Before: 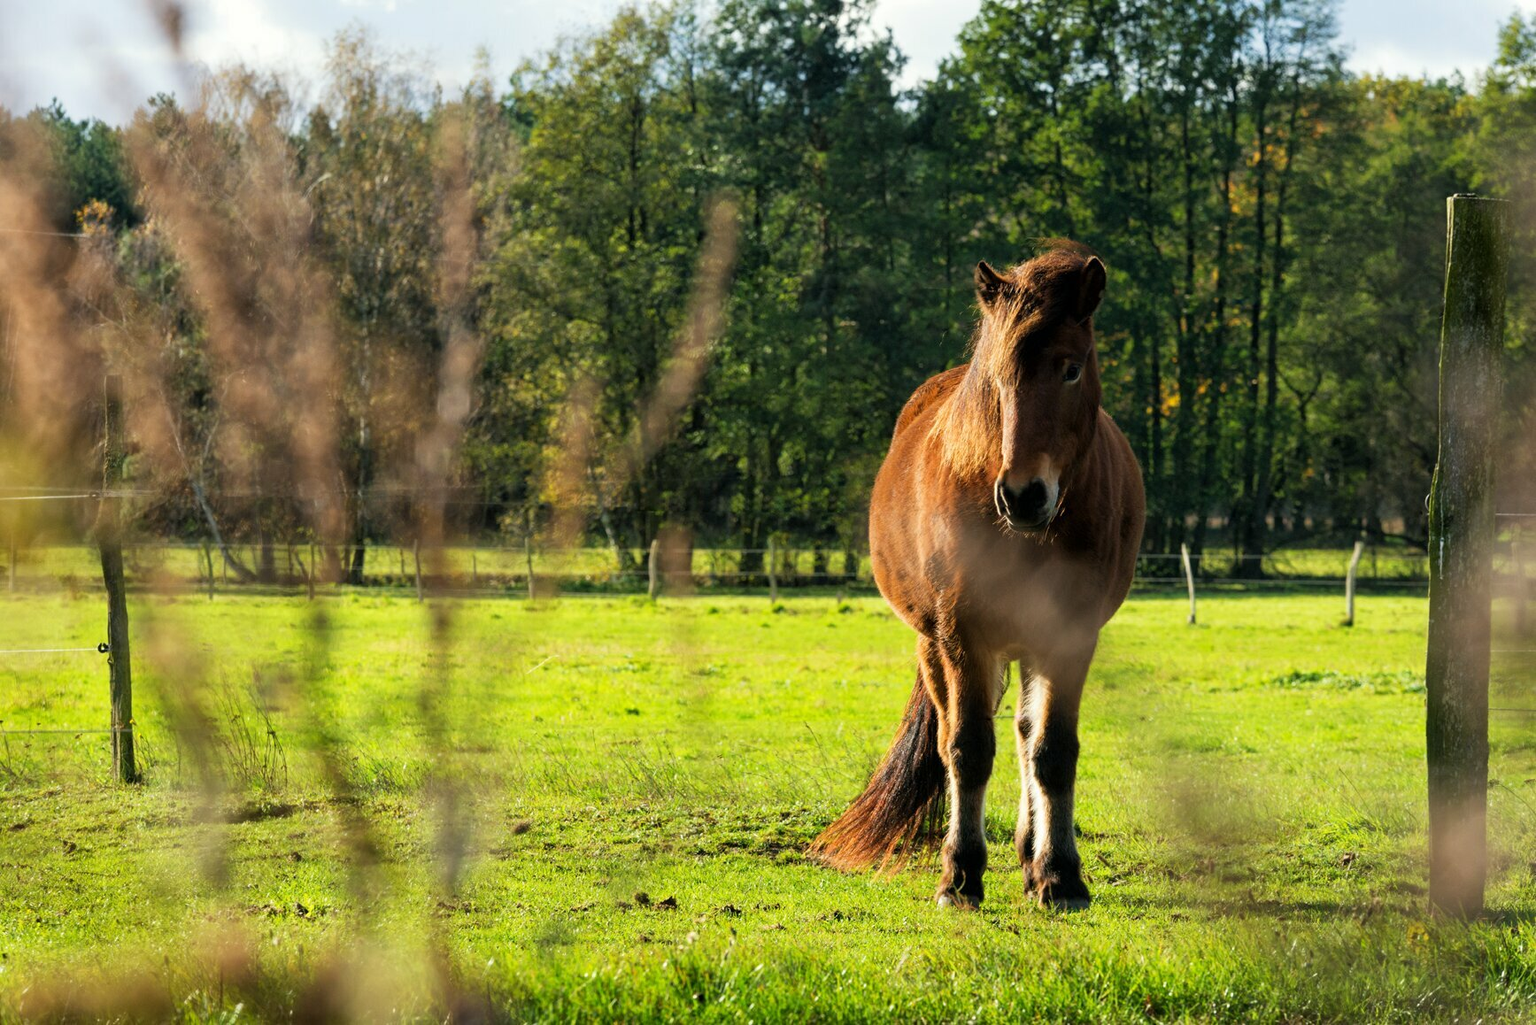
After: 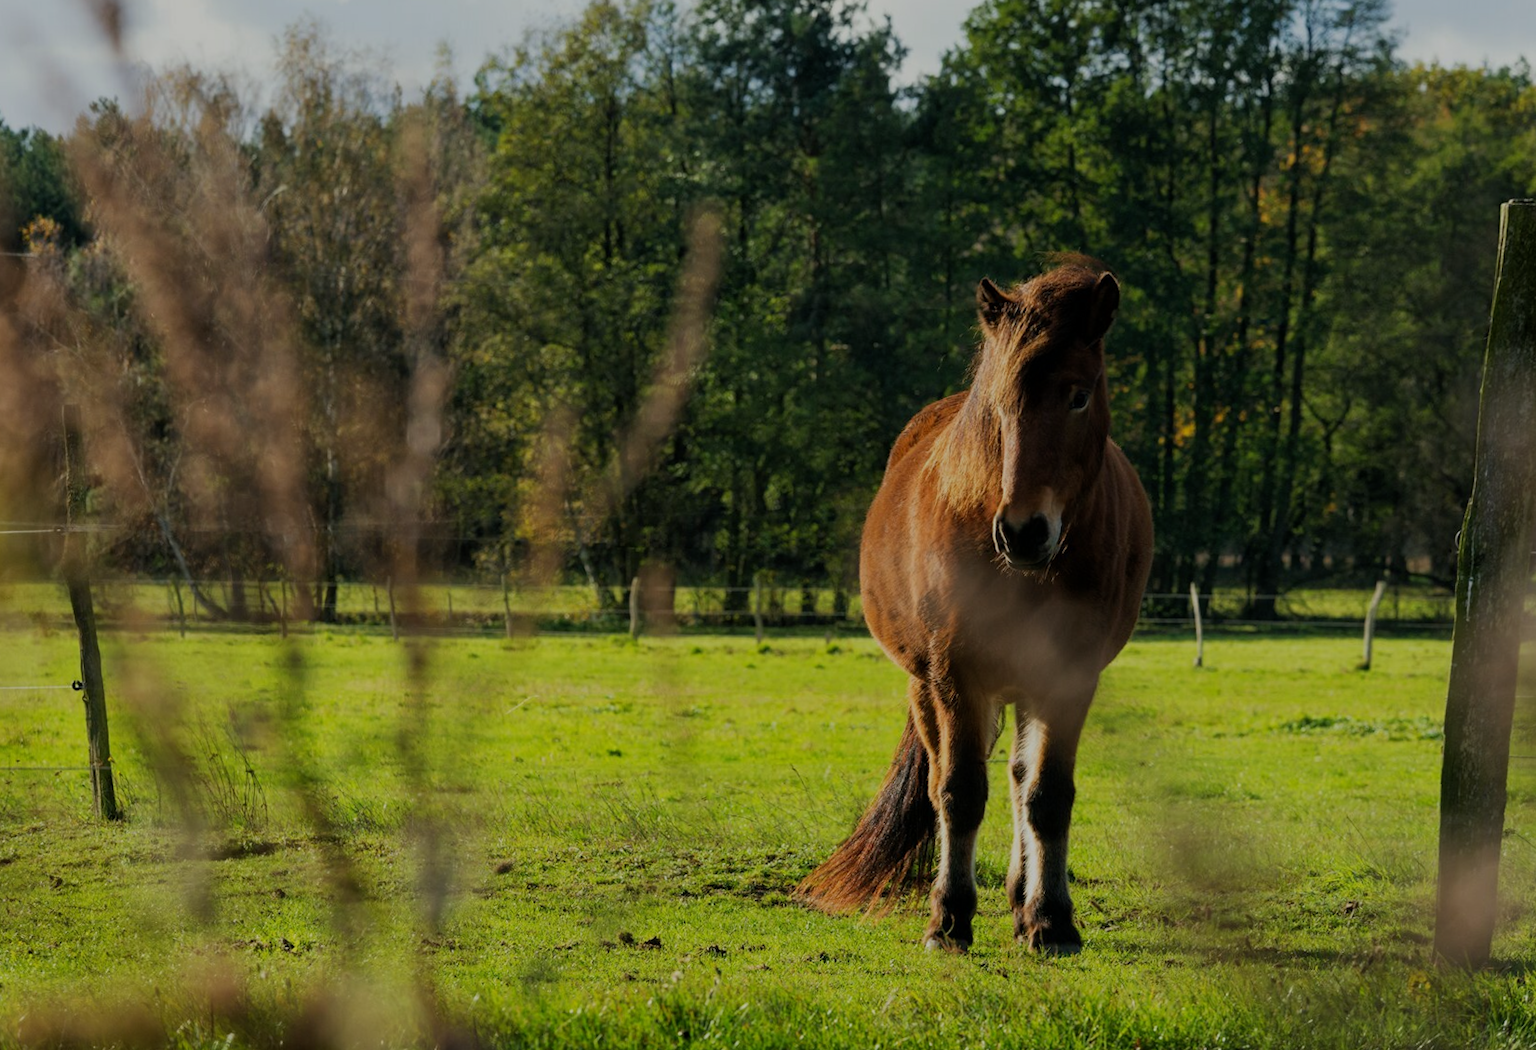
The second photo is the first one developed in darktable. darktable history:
rotate and perspective: rotation 0.074°, lens shift (vertical) 0.096, lens shift (horizontal) -0.041, crop left 0.043, crop right 0.952, crop top 0.024, crop bottom 0.979
exposure: exposure -1 EV, compensate highlight preservation false
